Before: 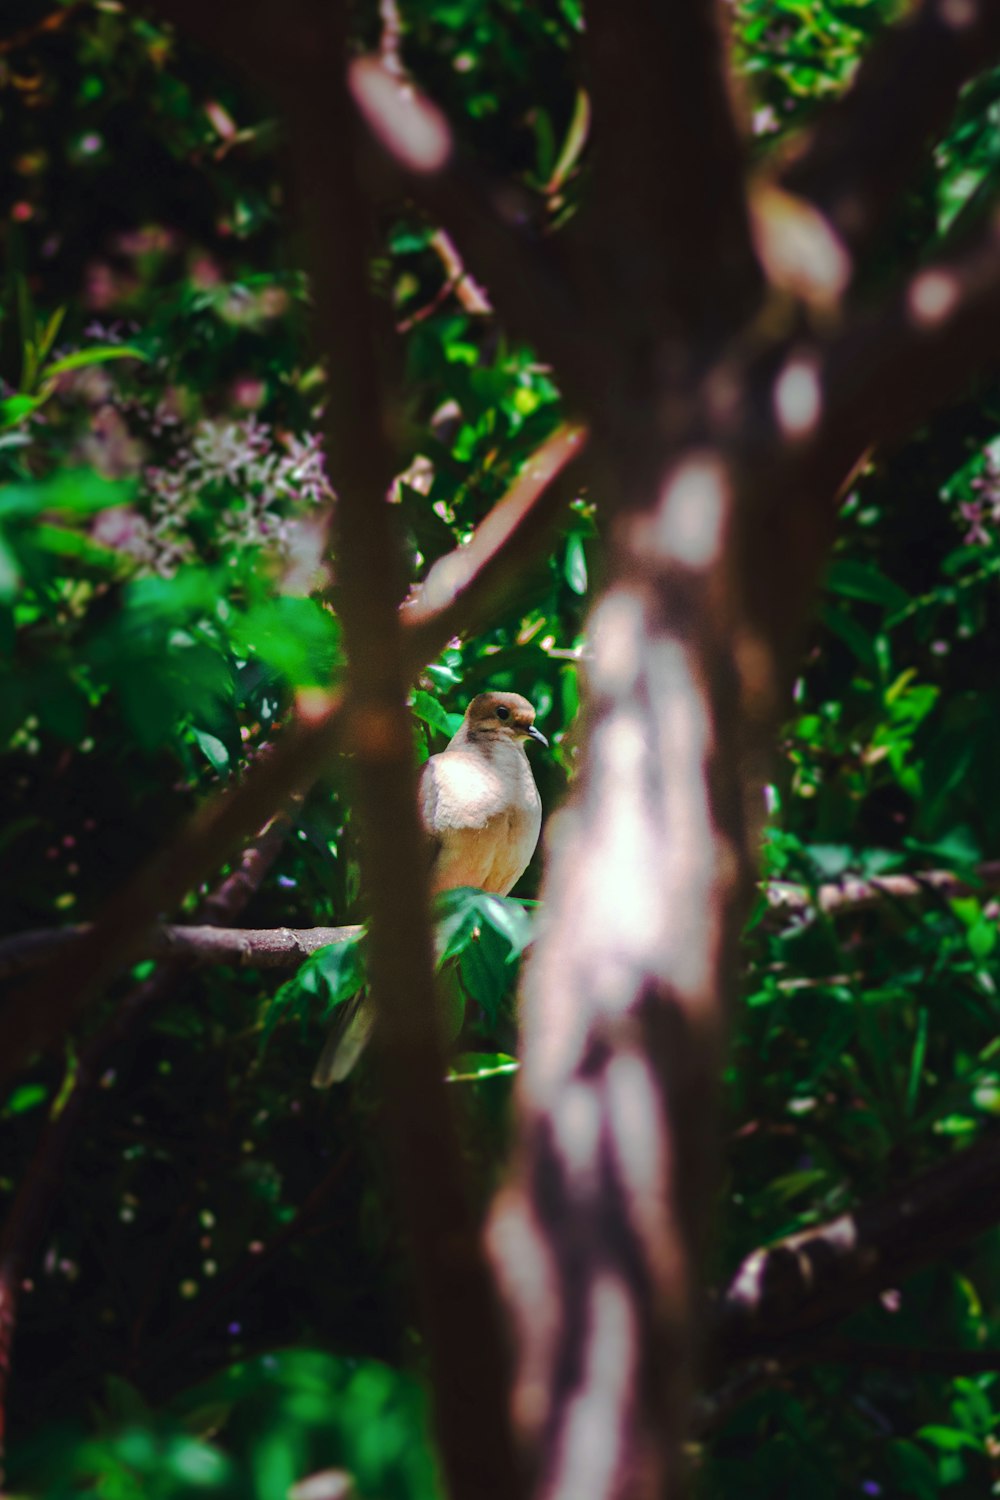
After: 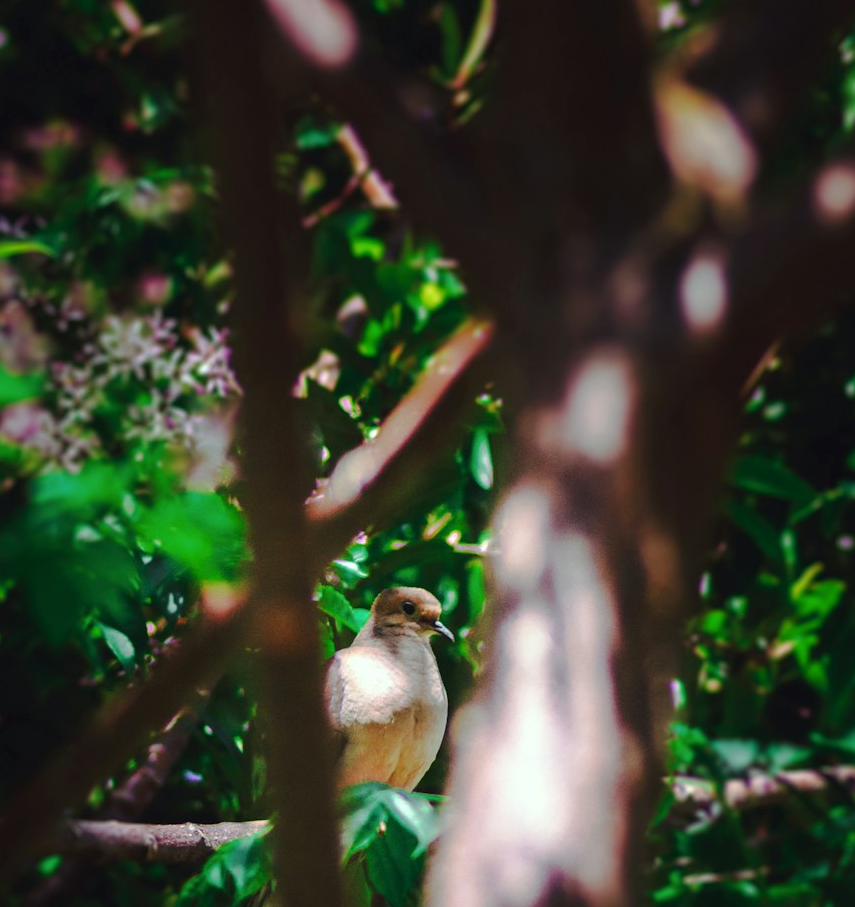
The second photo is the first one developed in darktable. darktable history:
crop and rotate: left 9.425%, top 7.109%, right 4.976%, bottom 32.387%
